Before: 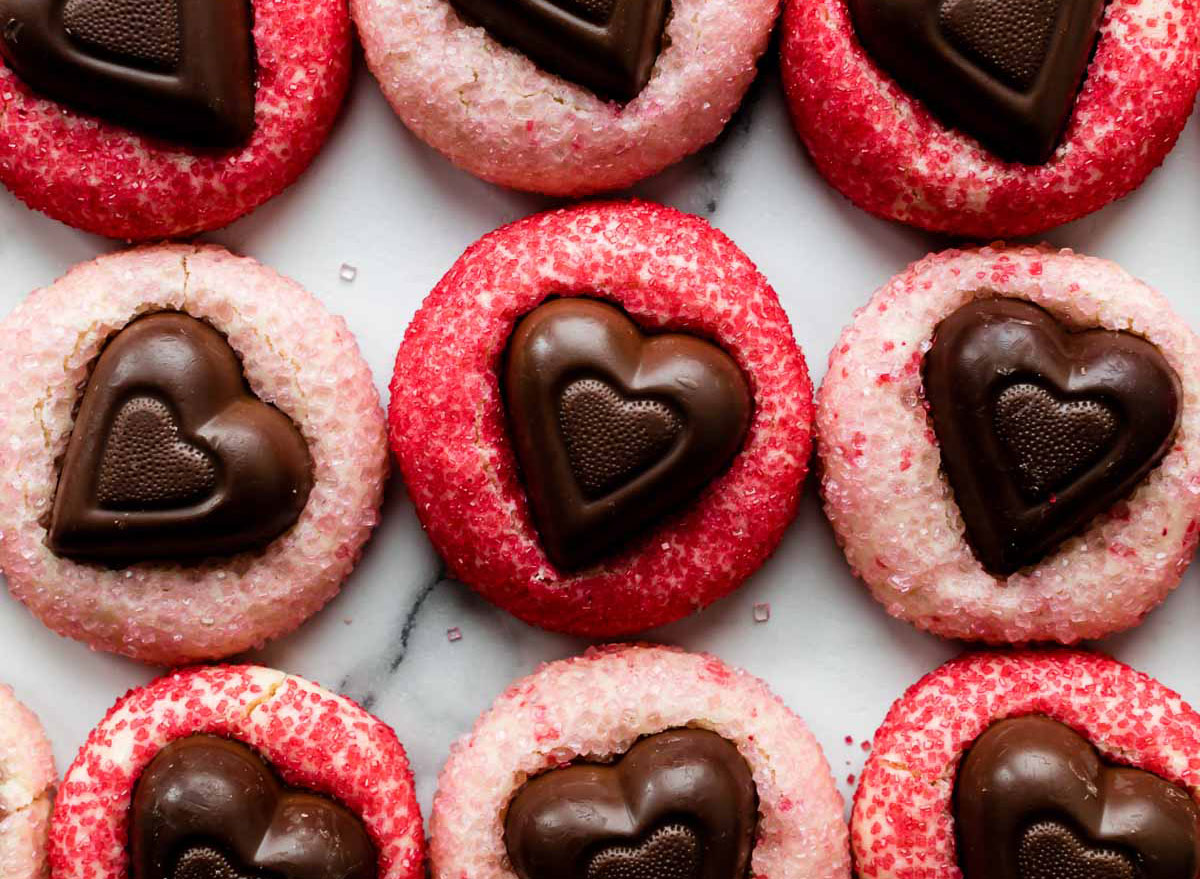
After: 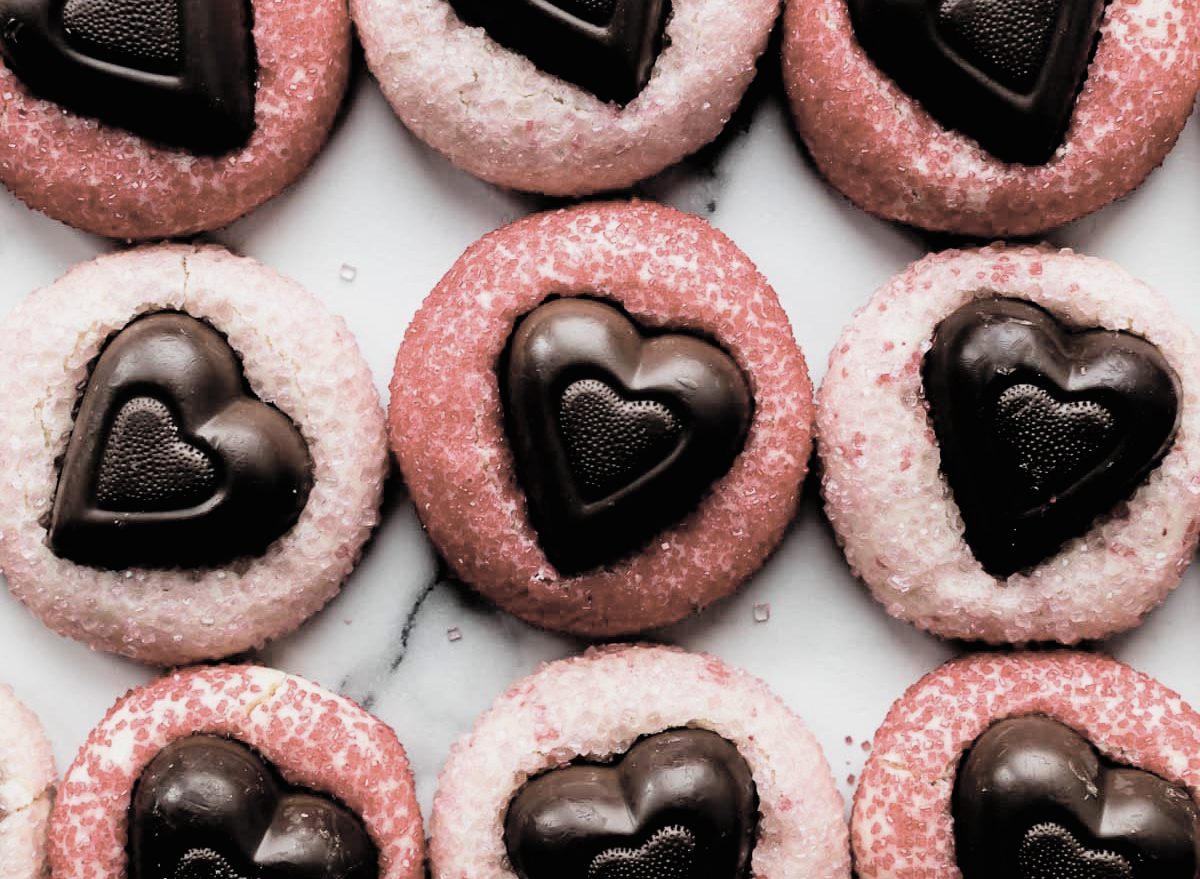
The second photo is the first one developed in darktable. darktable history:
exposure: compensate exposure bias true, compensate highlight preservation false
contrast brightness saturation: brightness 0.187, saturation -0.519
filmic rgb: black relative exposure -5.1 EV, white relative exposure 3.17 EV, hardness 3.42, contrast 1.188, highlights saturation mix -49.87%, iterations of high-quality reconstruction 0
